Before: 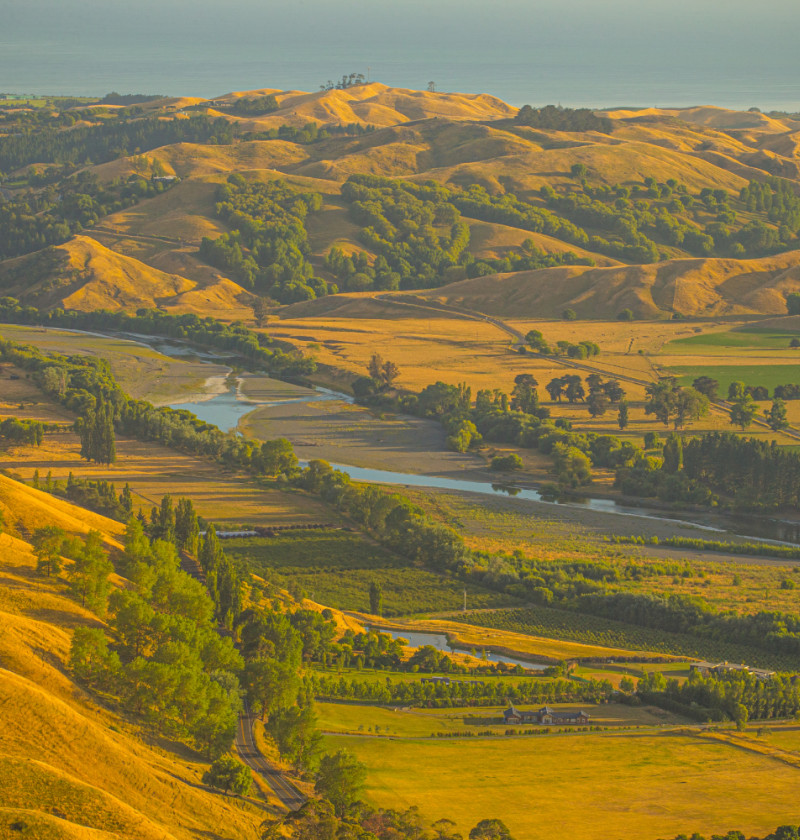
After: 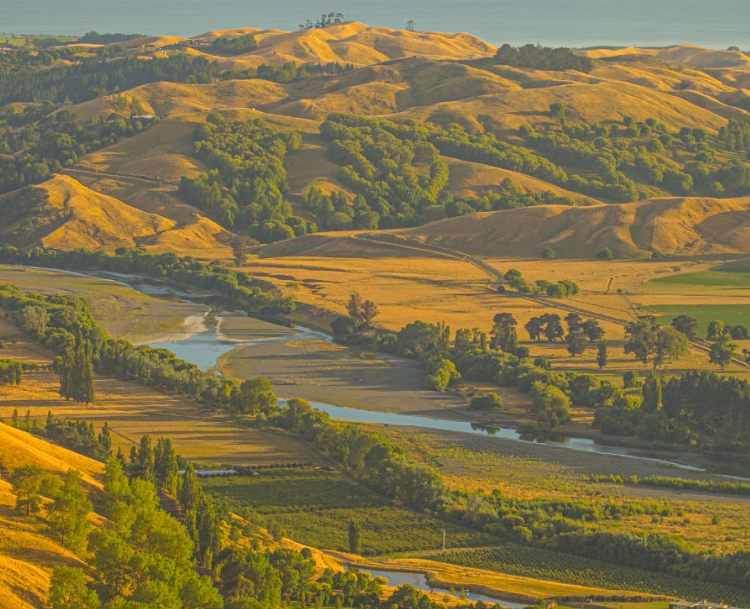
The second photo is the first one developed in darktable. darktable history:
crop: left 2.737%, top 7.287%, right 3.421%, bottom 20.179%
contrast equalizer: octaves 7, y [[0.5, 0.502, 0.506, 0.511, 0.52, 0.537], [0.5 ×6], [0.505, 0.509, 0.518, 0.534, 0.553, 0.561], [0 ×6], [0 ×6]]
